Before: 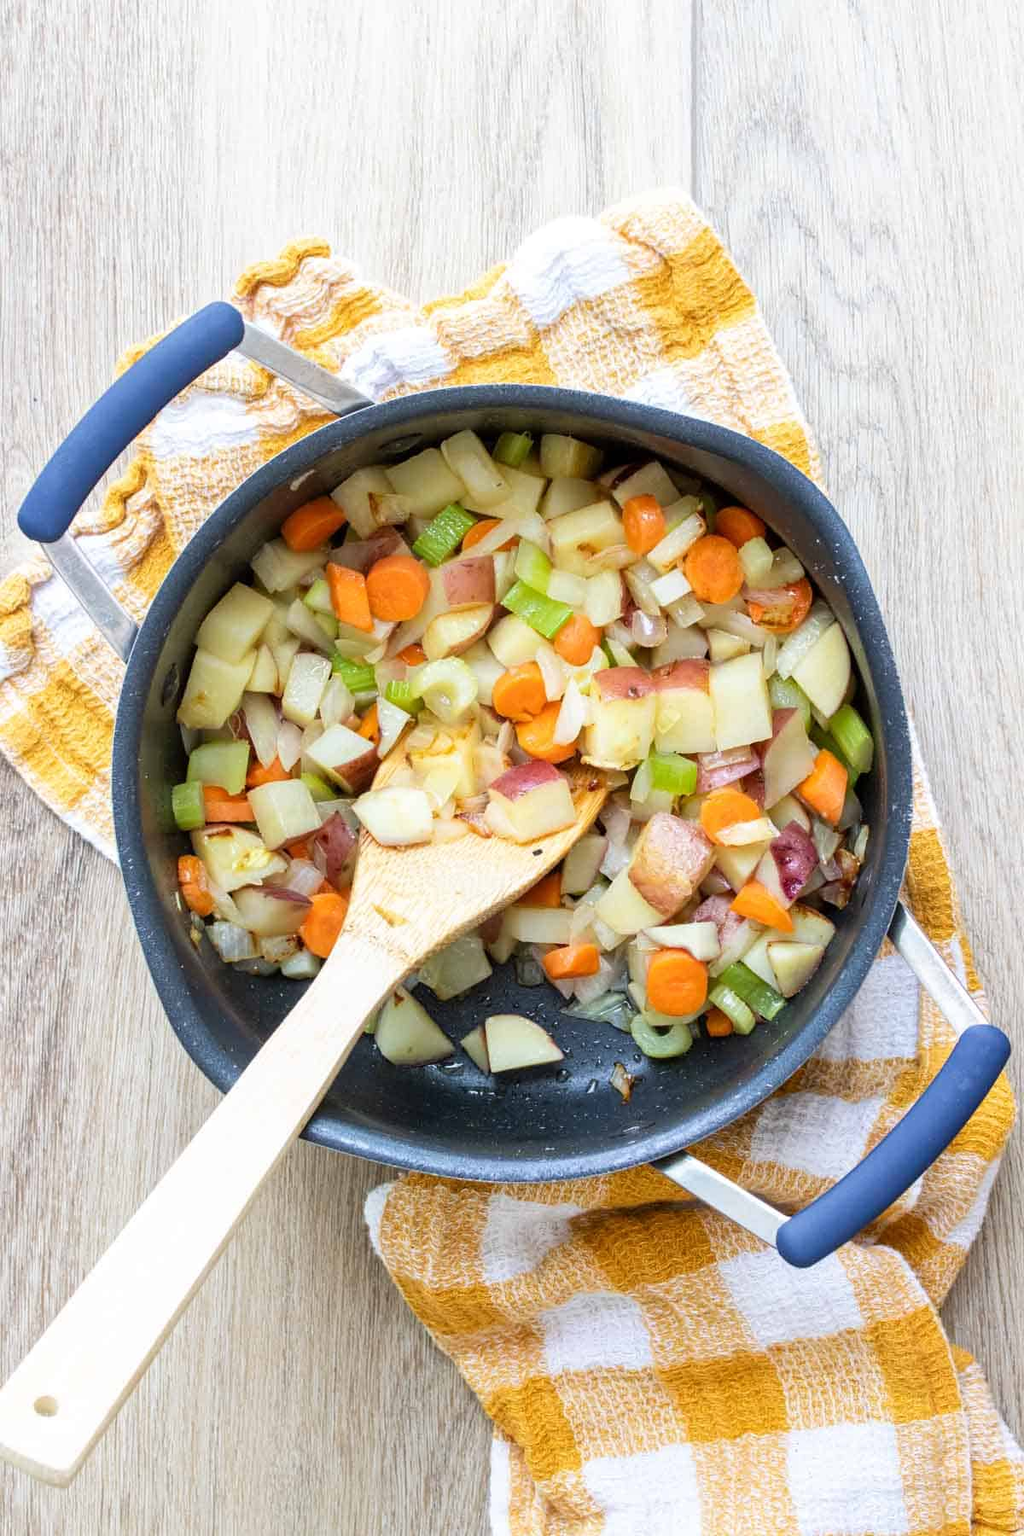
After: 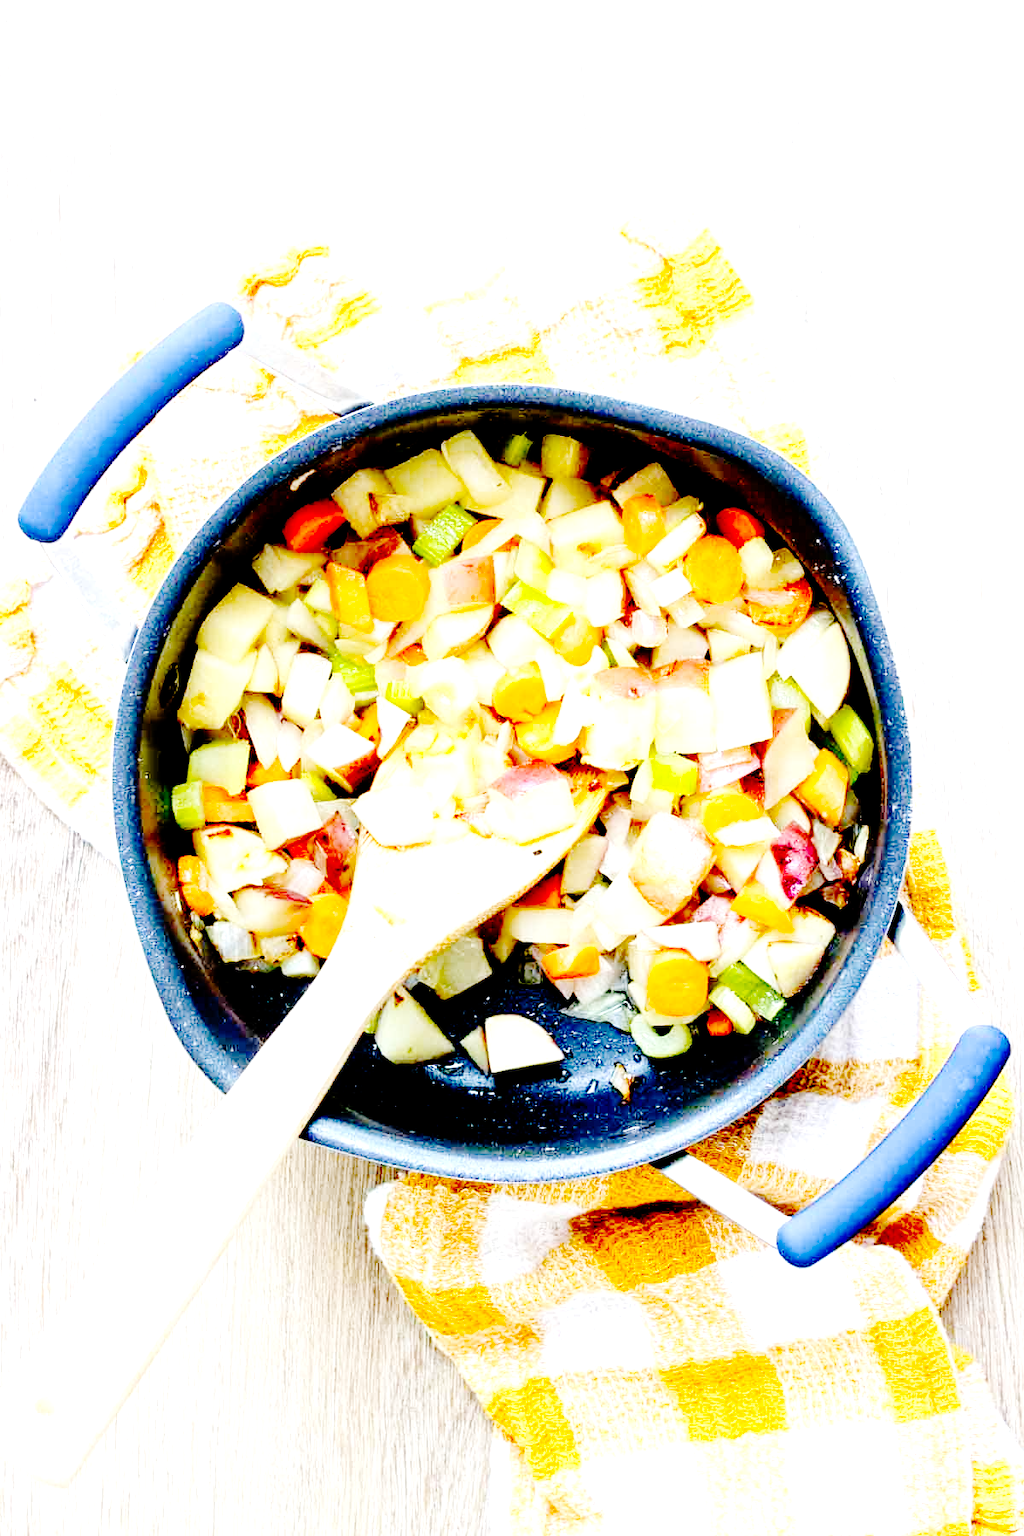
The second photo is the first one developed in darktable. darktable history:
exposure: black level correction 0.034, exposure 0.91 EV, compensate highlight preservation false
base curve: curves: ch0 [(0, 0) (0.036, 0.01) (0.123, 0.254) (0.258, 0.504) (0.507, 0.748) (1, 1)], preserve colors none
shadows and highlights: shadows 13.01, white point adjustment 1.33, highlights -1.46, soften with gaussian
